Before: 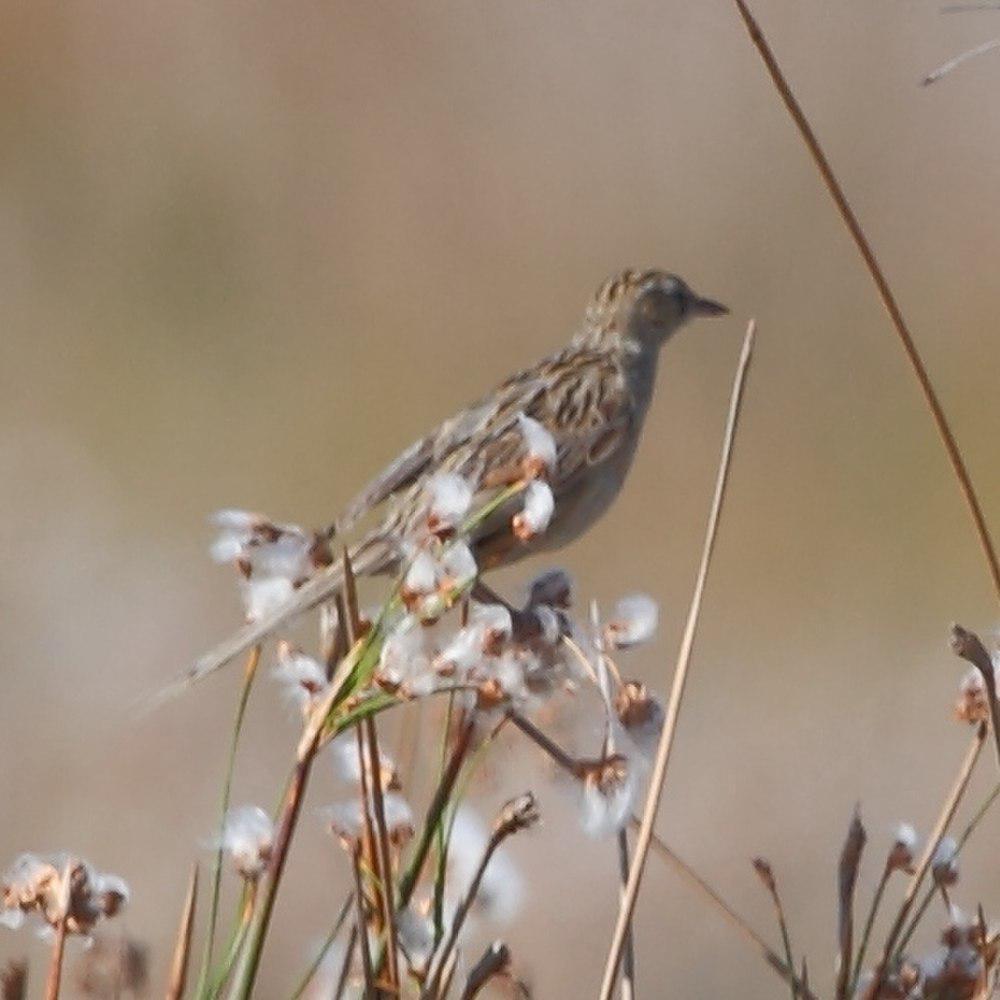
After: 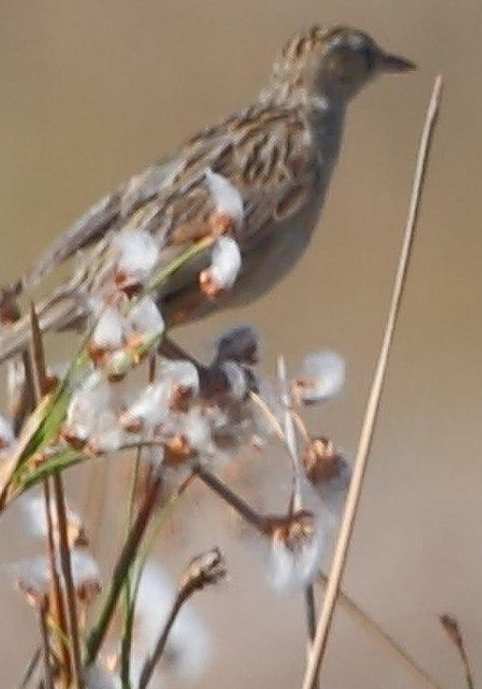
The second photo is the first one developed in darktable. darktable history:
crop: left 31.352%, top 24.481%, right 20.411%, bottom 6.541%
